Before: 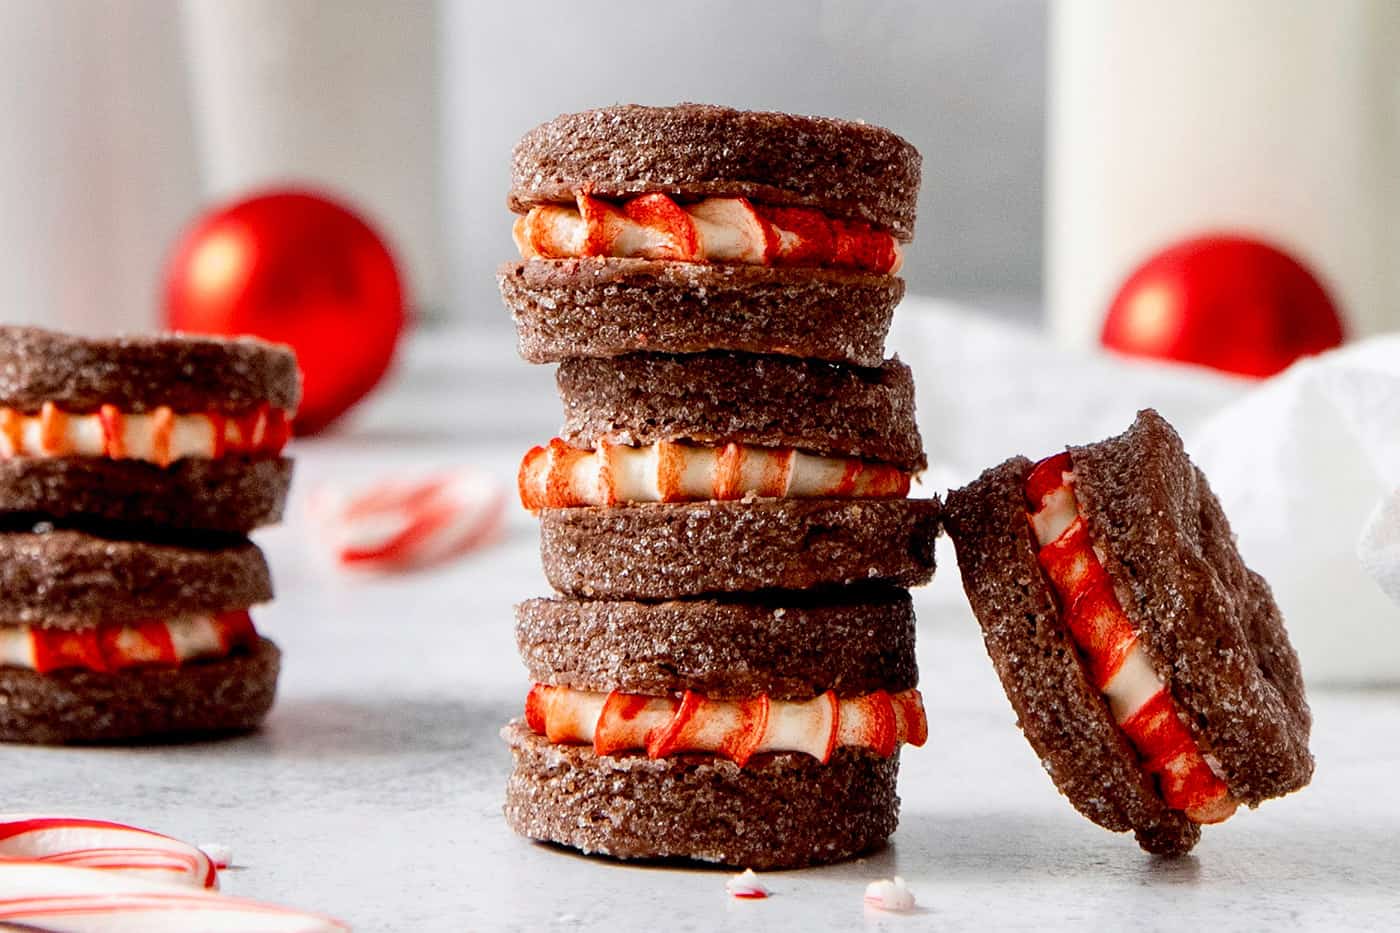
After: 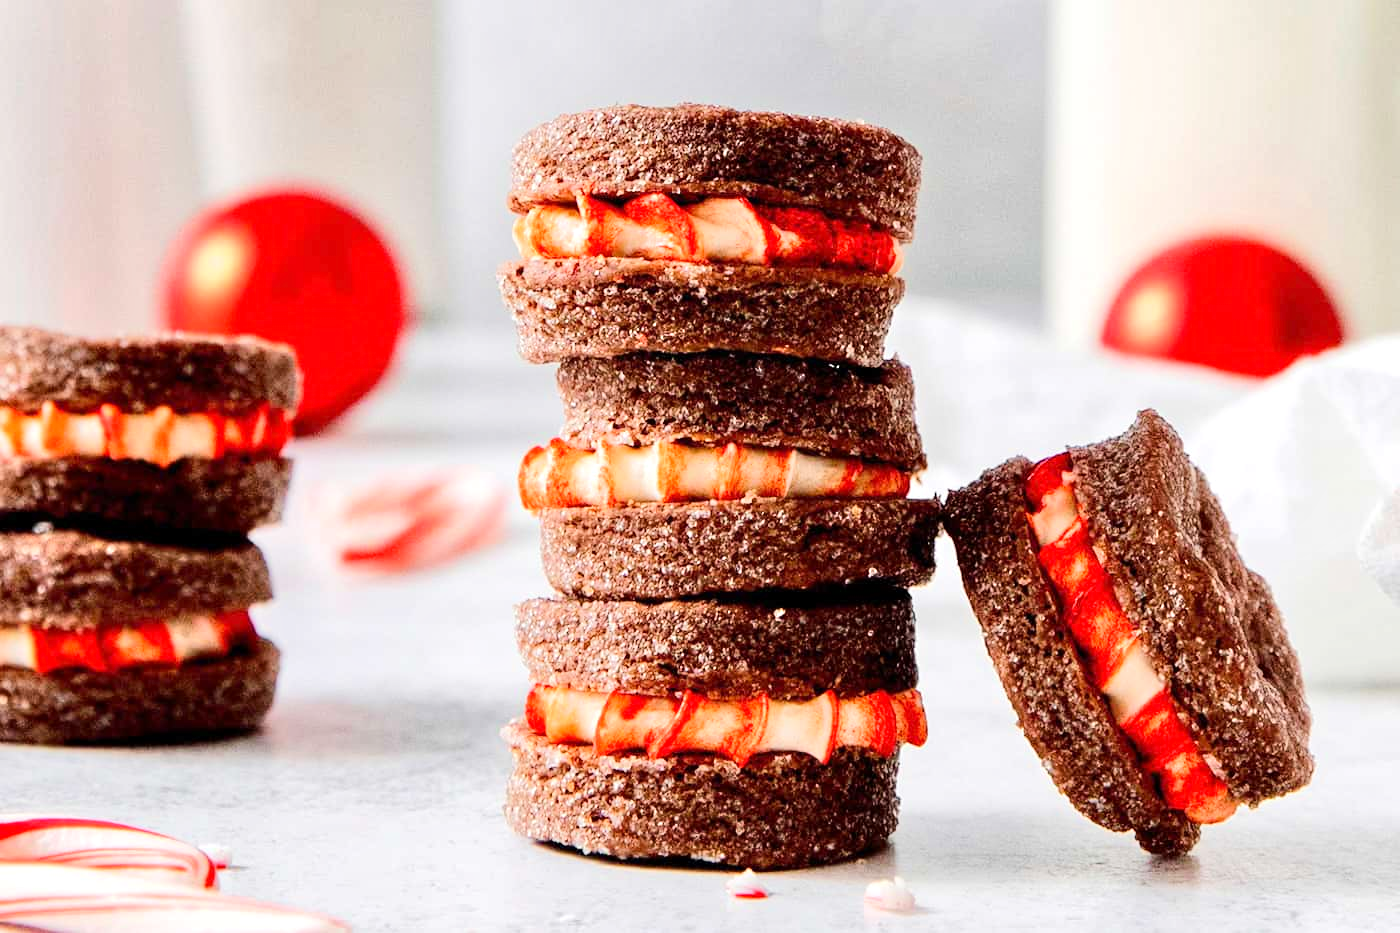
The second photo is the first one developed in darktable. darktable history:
tone equalizer: -7 EV 0.156 EV, -6 EV 0.572 EV, -5 EV 1.11 EV, -4 EV 1.32 EV, -3 EV 1.15 EV, -2 EV 0.6 EV, -1 EV 0.156 EV, edges refinement/feathering 500, mask exposure compensation -1.57 EV, preserve details guided filter
